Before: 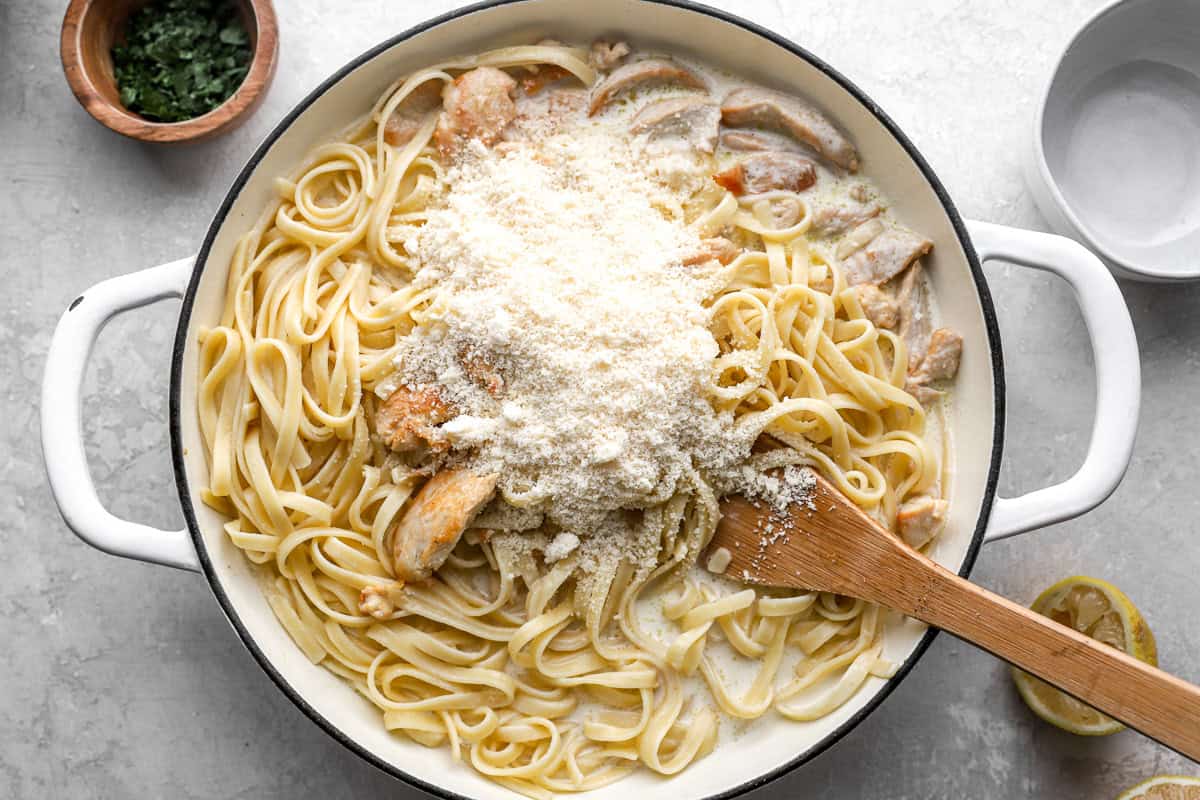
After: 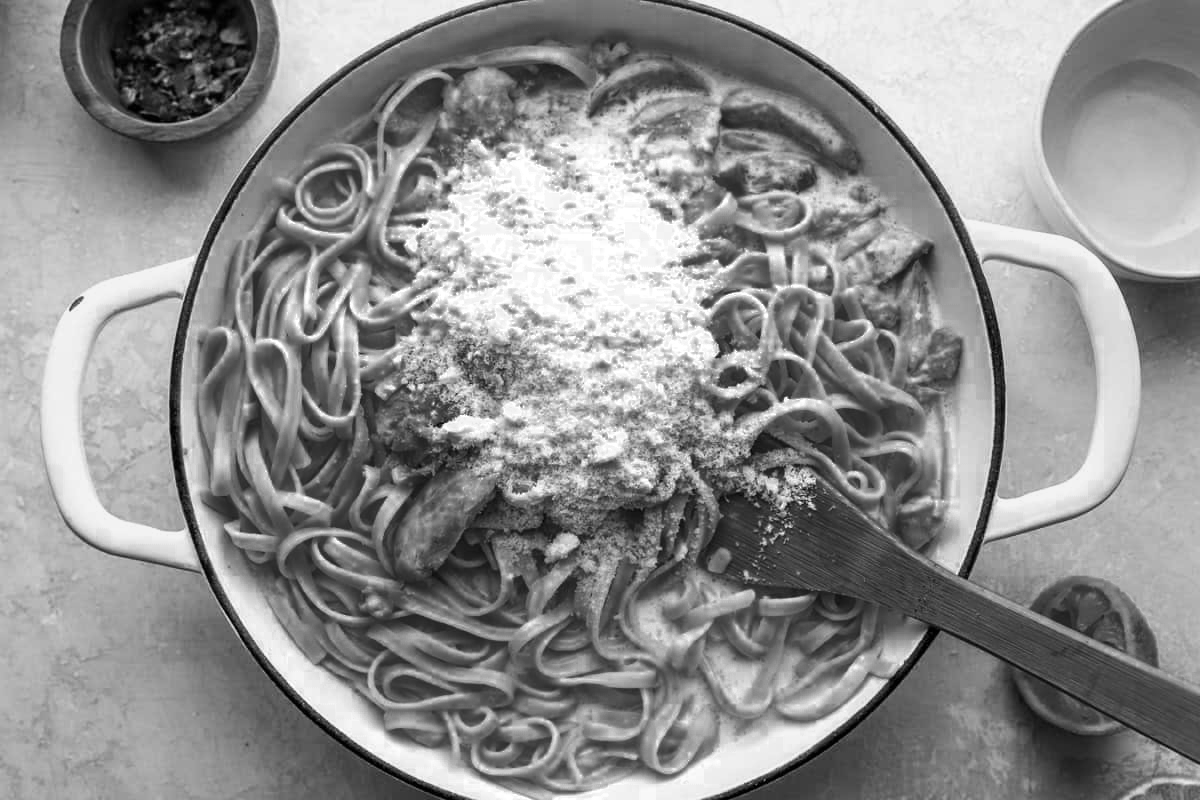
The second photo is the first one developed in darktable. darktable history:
color zones: curves: ch0 [(0.002, 0.429) (0.121, 0.212) (0.198, 0.113) (0.276, 0.344) (0.331, 0.541) (0.41, 0.56) (0.482, 0.289) (0.619, 0.227) (0.721, 0.18) (0.821, 0.435) (0.928, 0.555) (1, 0.587)]; ch1 [(0, 0) (0.143, 0) (0.286, 0) (0.429, 0) (0.571, 0) (0.714, 0) (0.857, 0)]
color correction: highlights a* -2.75, highlights b* -2.45, shadows a* 2.53, shadows b* 2.91
